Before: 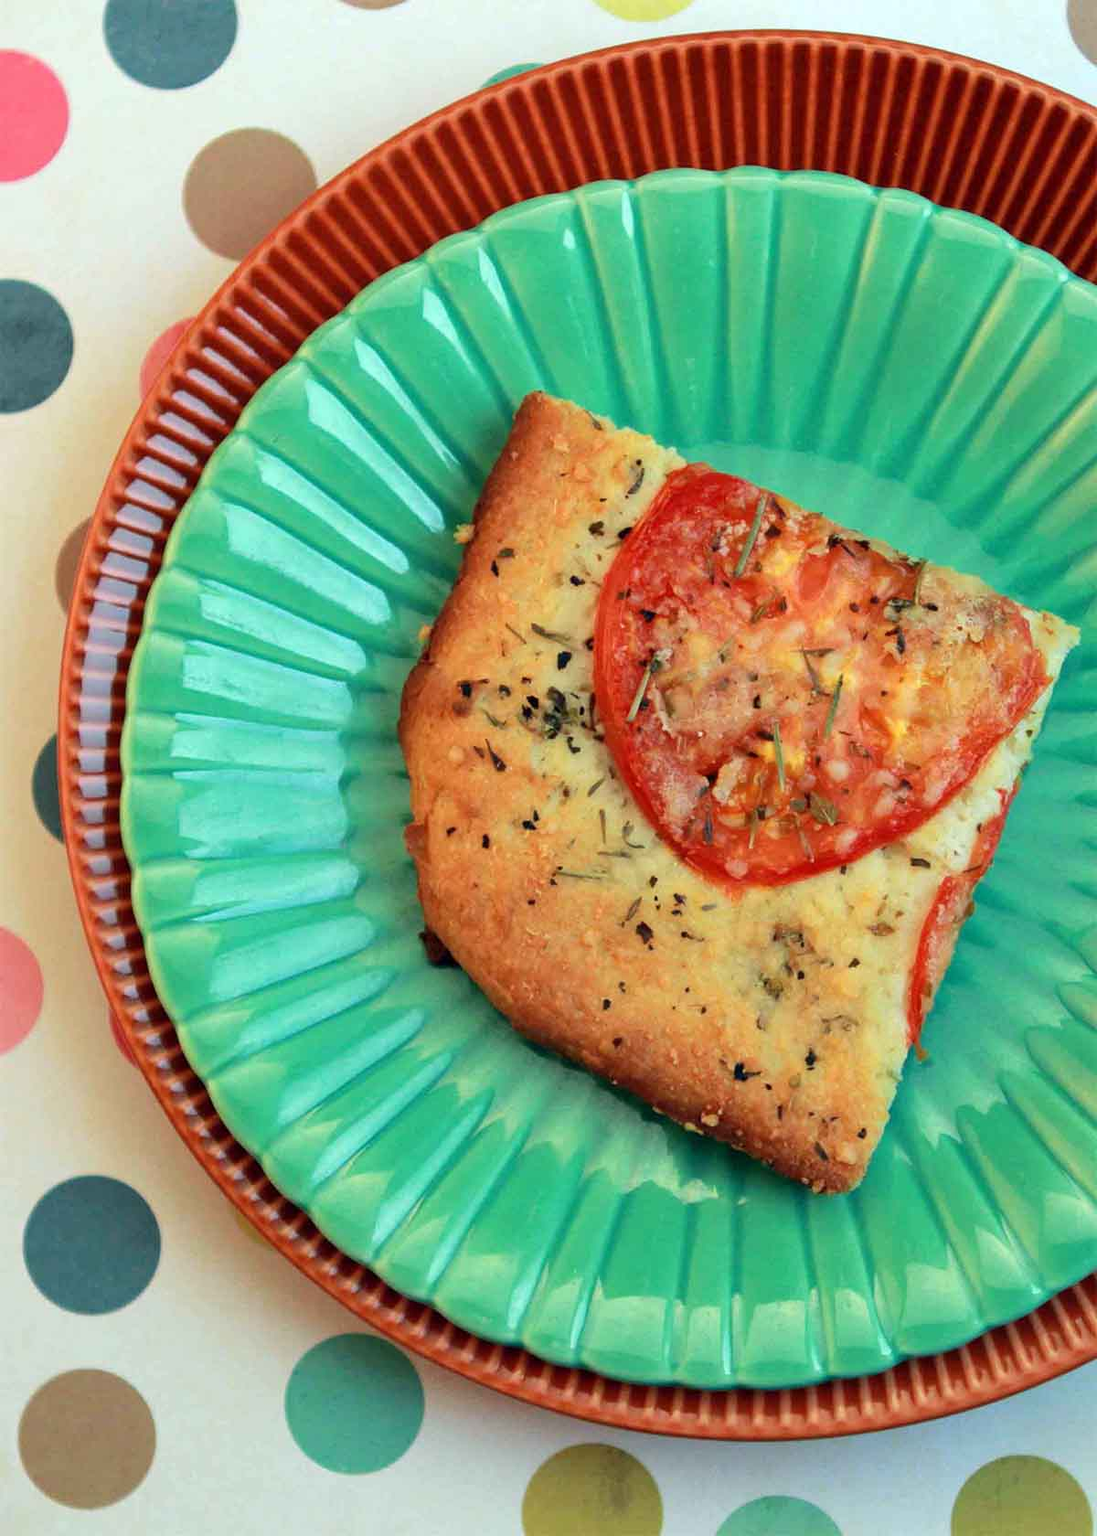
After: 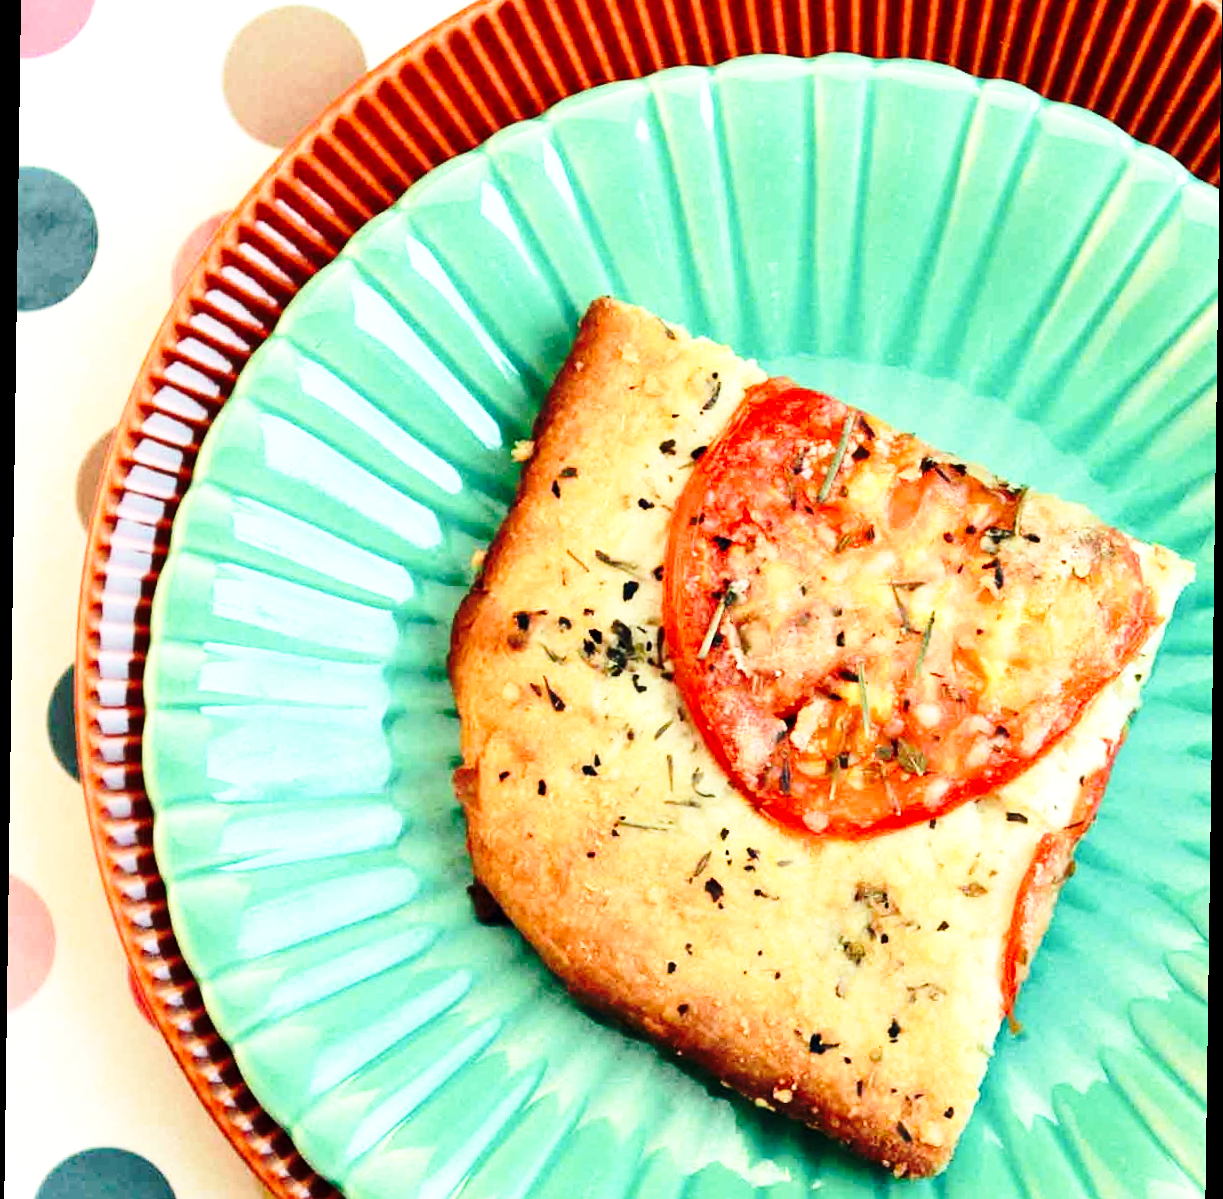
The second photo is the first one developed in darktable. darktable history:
crop and rotate: top 8.293%, bottom 20.996%
base curve: curves: ch0 [(0, 0) (0.036, 0.037) (0.121, 0.228) (0.46, 0.76) (0.859, 0.983) (1, 1)], preserve colors none
tone equalizer: -8 EV -0.75 EV, -7 EV -0.7 EV, -6 EV -0.6 EV, -5 EV -0.4 EV, -3 EV 0.4 EV, -2 EV 0.6 EV, -1 EV 0.7 EV, +0 EV 0.75 EV, edges refinement/feathering 500, mask exposure compensation -1.57 EV, preserve details no
rotate and perspective: rotation 0.8°, automatic cropping off
